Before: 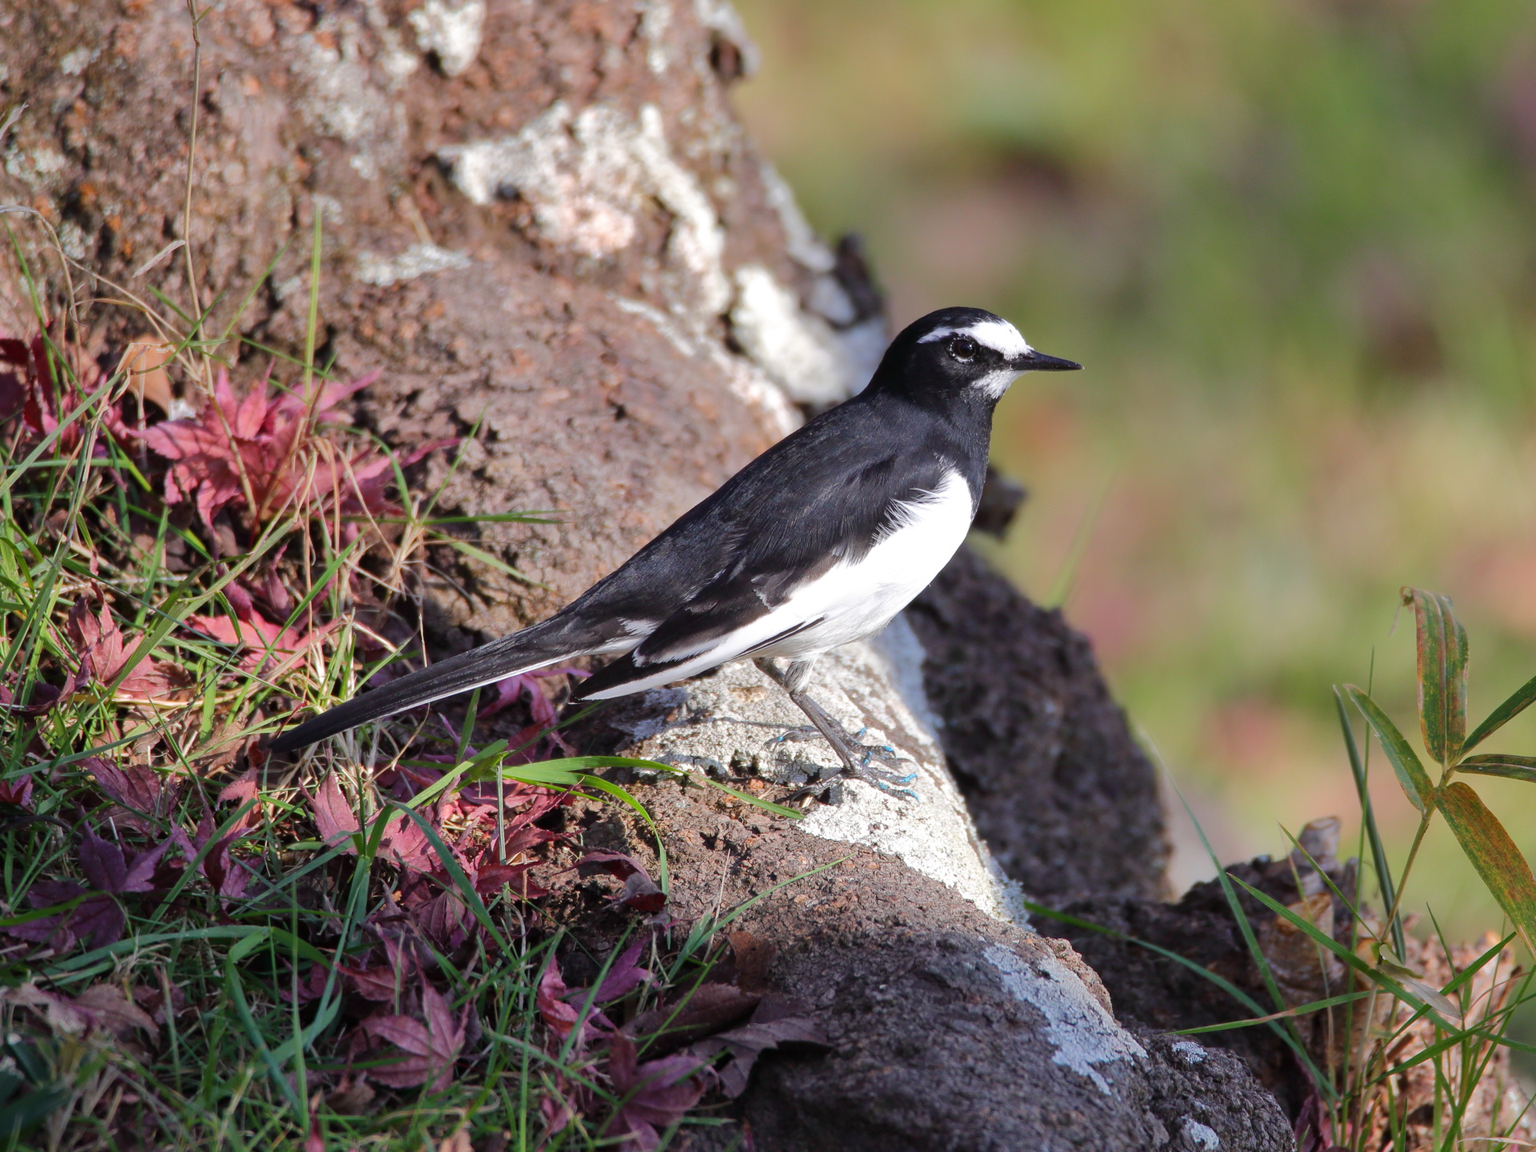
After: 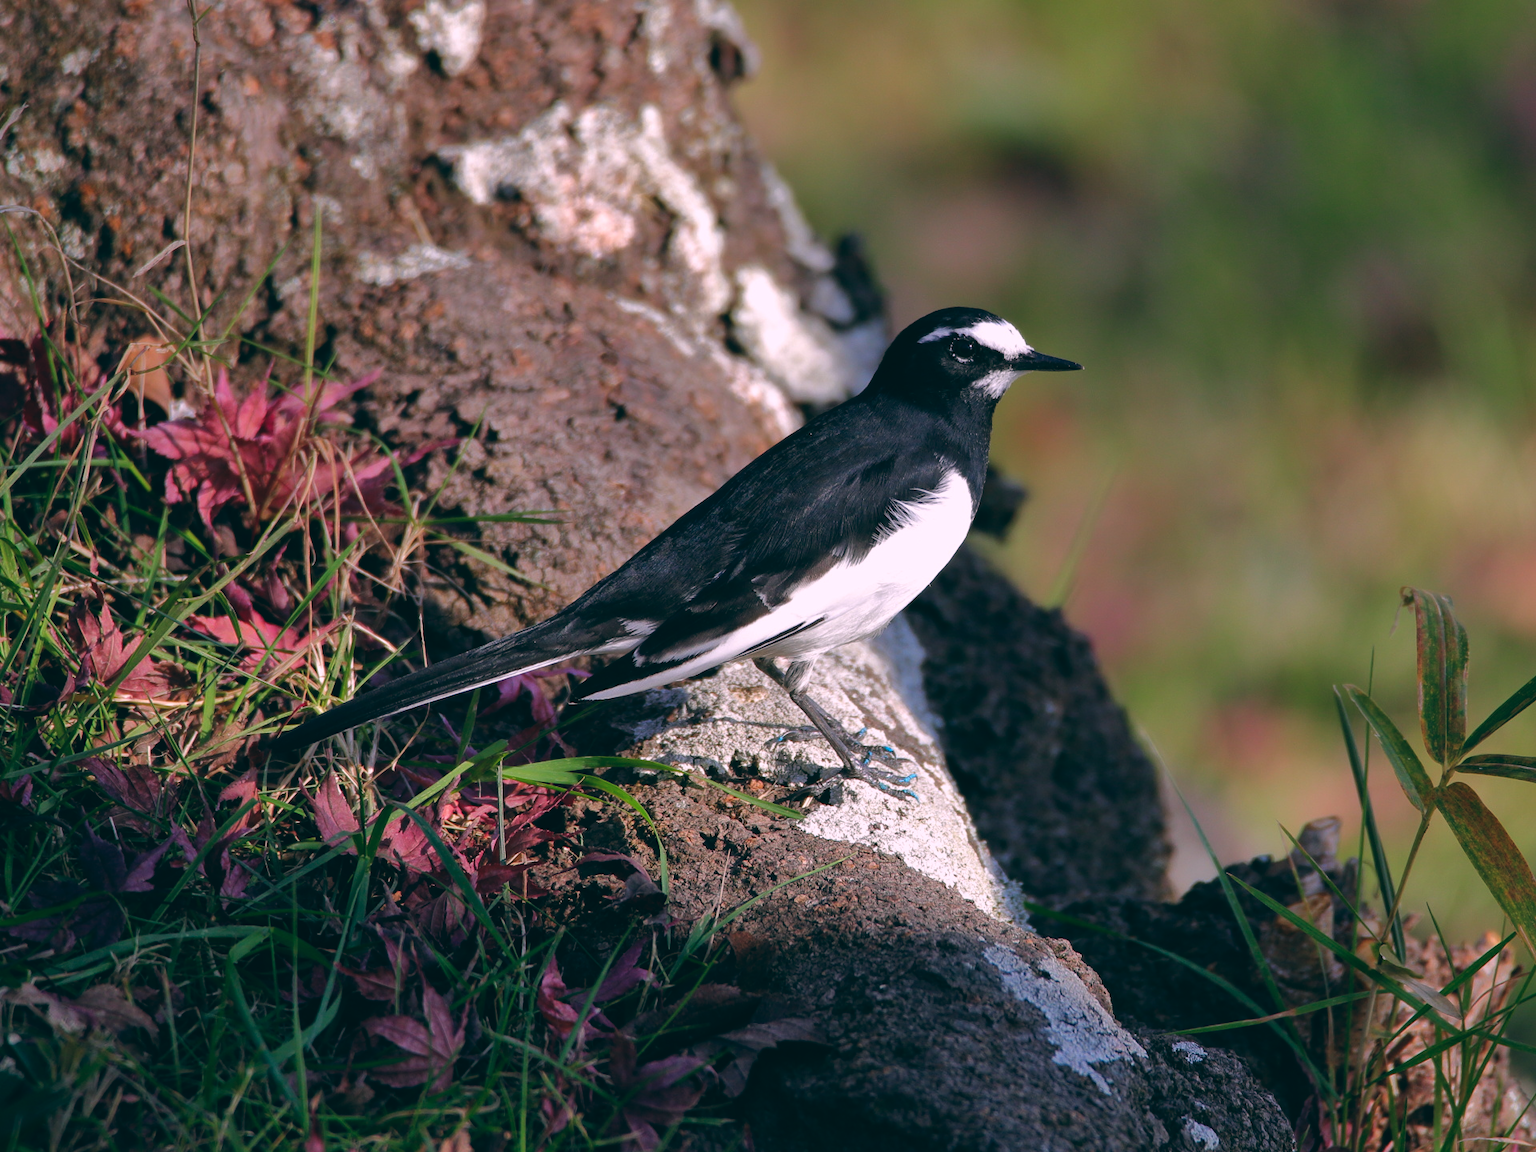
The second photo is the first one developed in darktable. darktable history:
color balance: lift [1.016, 0.983, 1, 1.017], gamma [0.78, 1.018, 1.043, 0.957], gain [0.786, 1.063, 0.937, 1.017], input saturation 118.26%, contrast 13.43%, contrast fulcrum 21.62%, output saturation 82.76%
